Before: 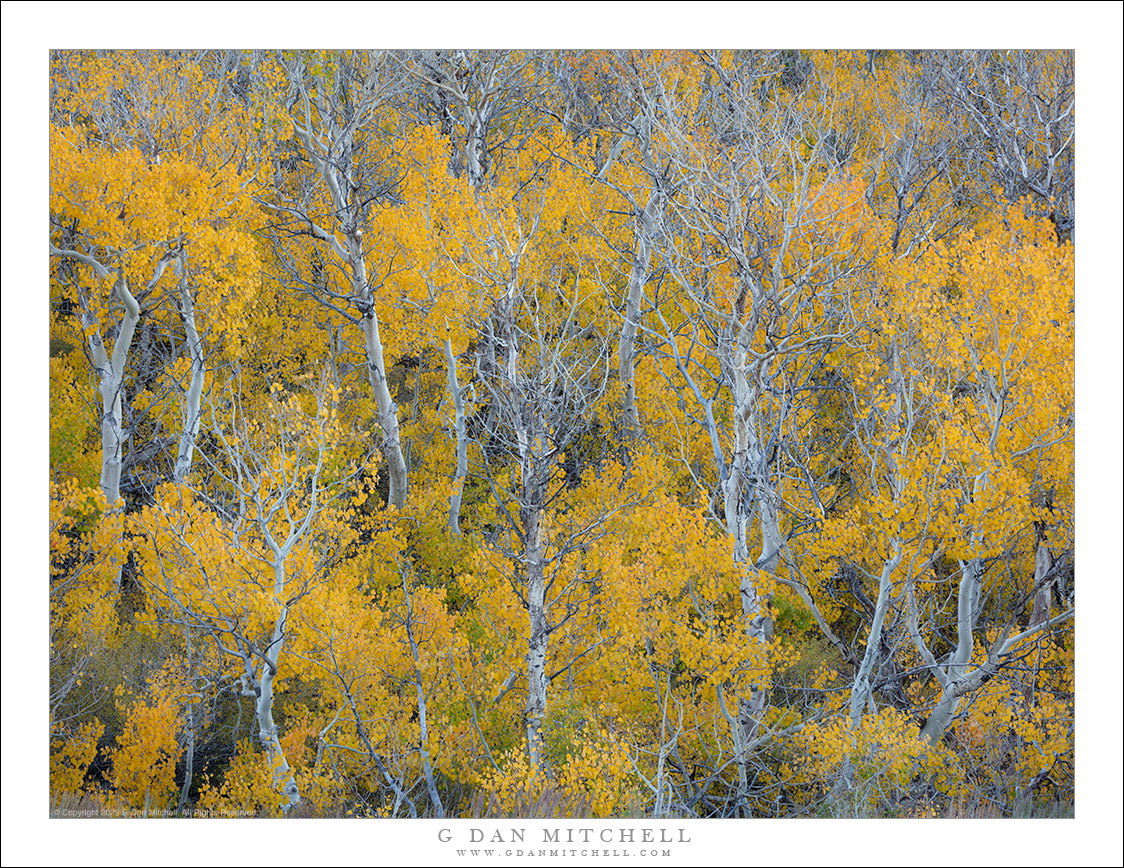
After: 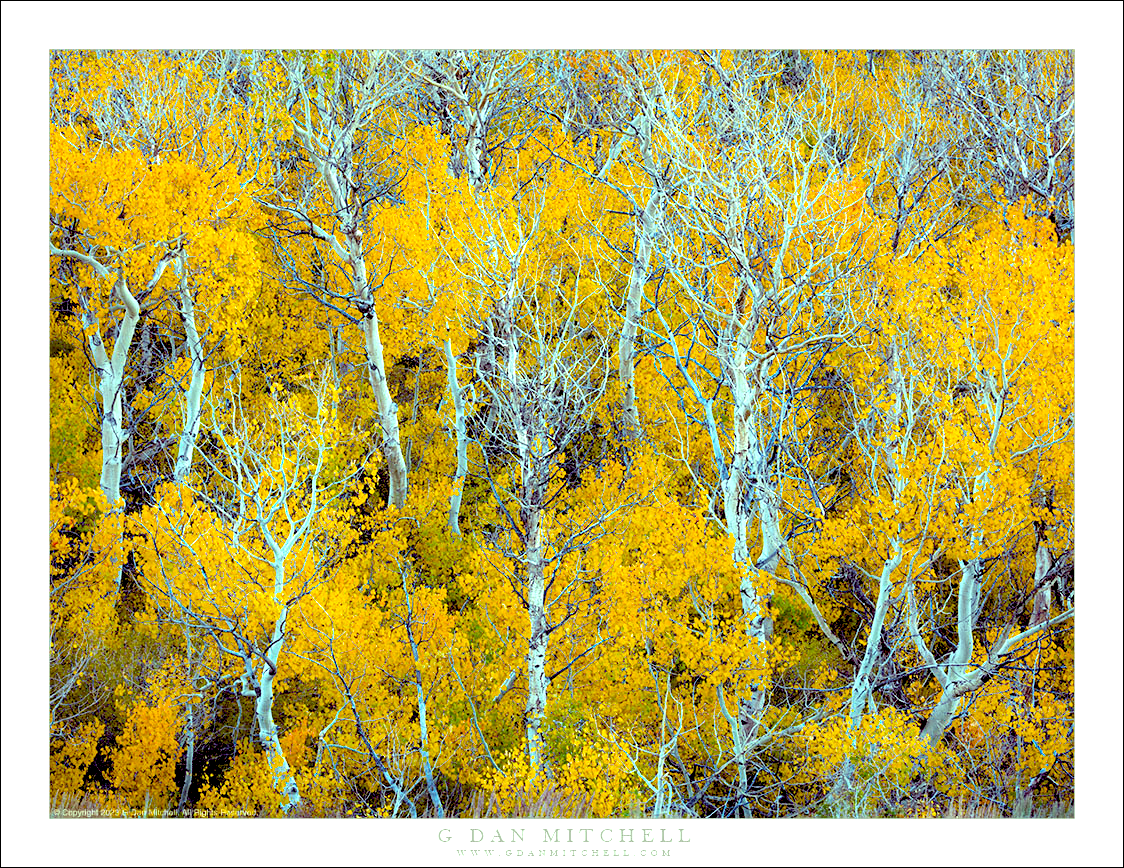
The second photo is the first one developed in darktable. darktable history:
exposure: black level correction 0.032, exposure 0.335 EV, compensate highlight preservation false
color balance rgb: highlights gain › luminance 15.446%, highlights gain › chroma 6.989%, highlights gain › hue 125.65°, global offset › luminance -0.179%, global offset › chroma 0.263%, perceptual saturation grading › global saturation 30.023%, perceptual brilliance grading › global brilliance 24.833%, saturation formula JzAzBz (2021)
